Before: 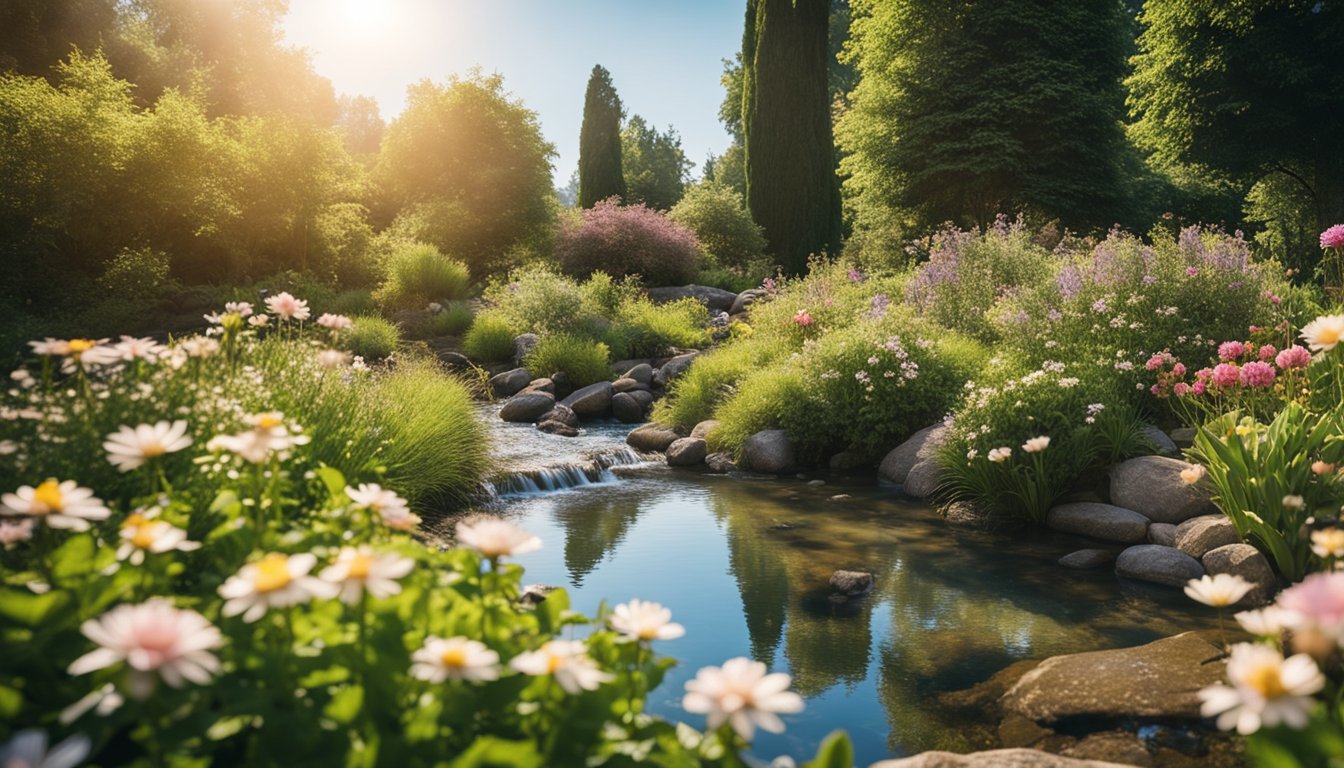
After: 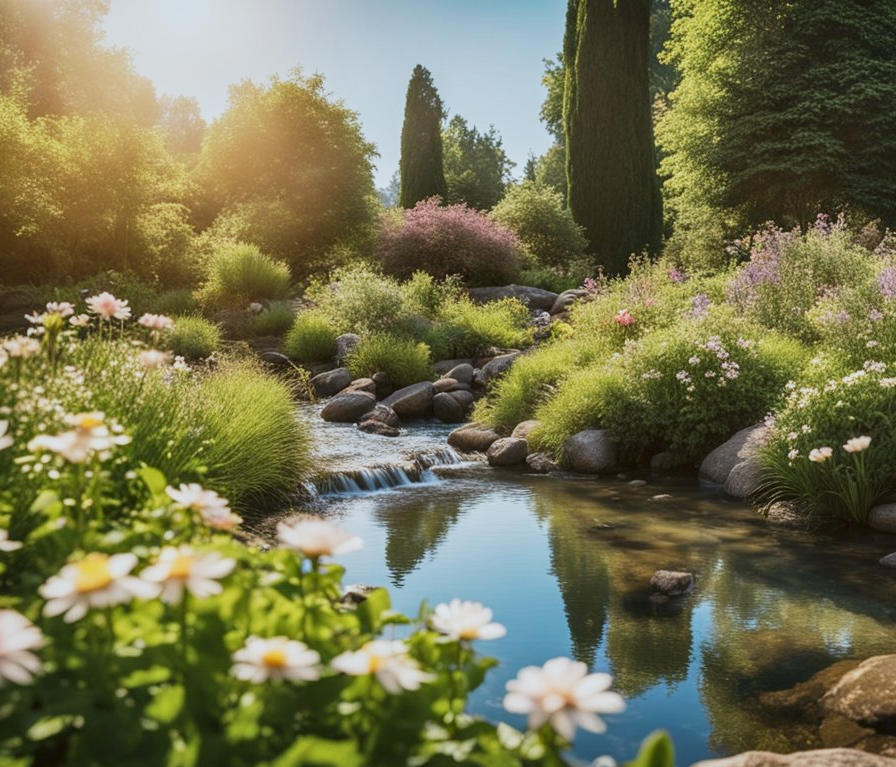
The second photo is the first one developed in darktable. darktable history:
color correction: highlights a* -3.14, highlights b* -6.29, shadows a* 3.11, shadows b* 5.15
crop and rotate: left 13.385%, right 19.909%
exposure: exposure -0.568 EV, compensate highlight preservation false
local contrast: detail 116%
base curve: curves: ch0 [(0, 0) (0.088, 0.125) (0.176, 0.251) (0.354, 0.501) (0.613, 0.749) (1, 0.877)], preserve colors none
shadows and highlights: low approximation 0.01, soften with gaussian
